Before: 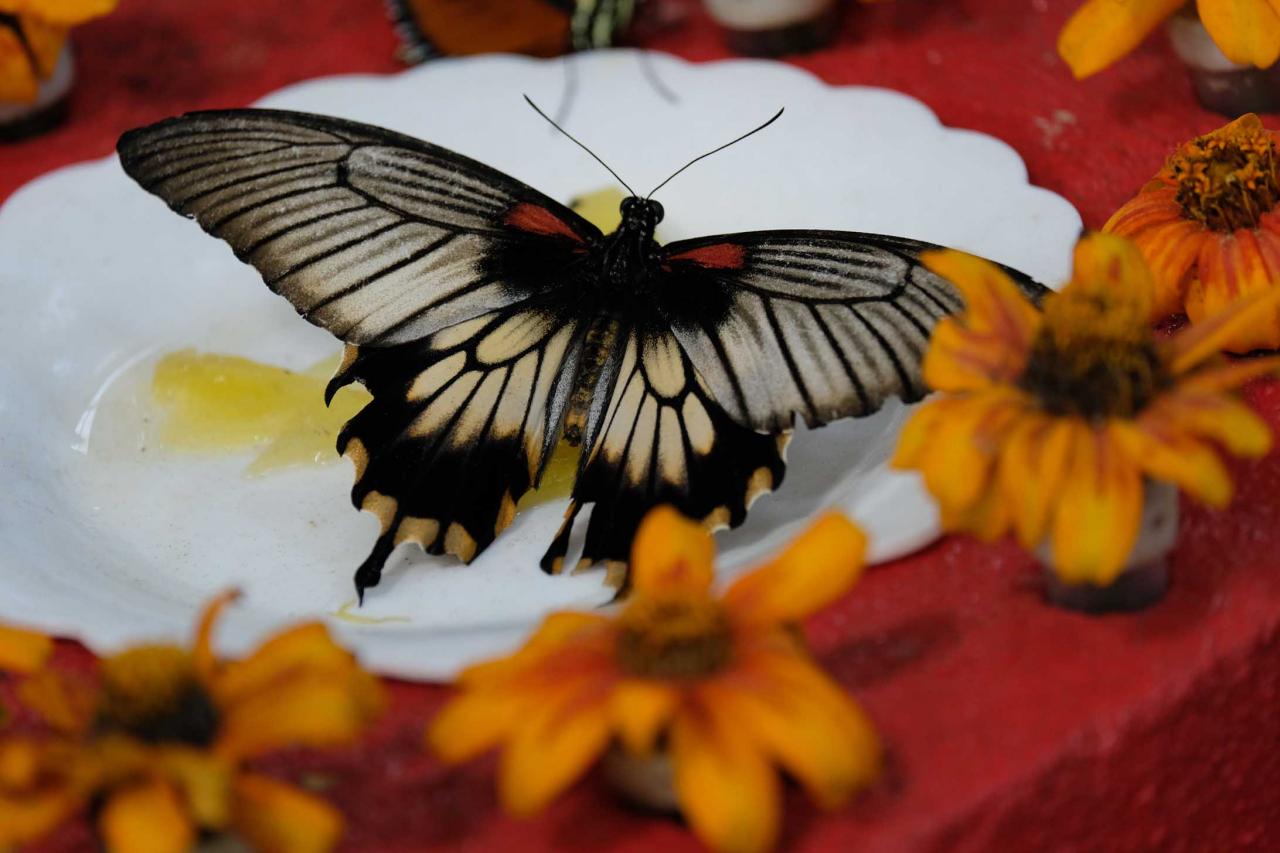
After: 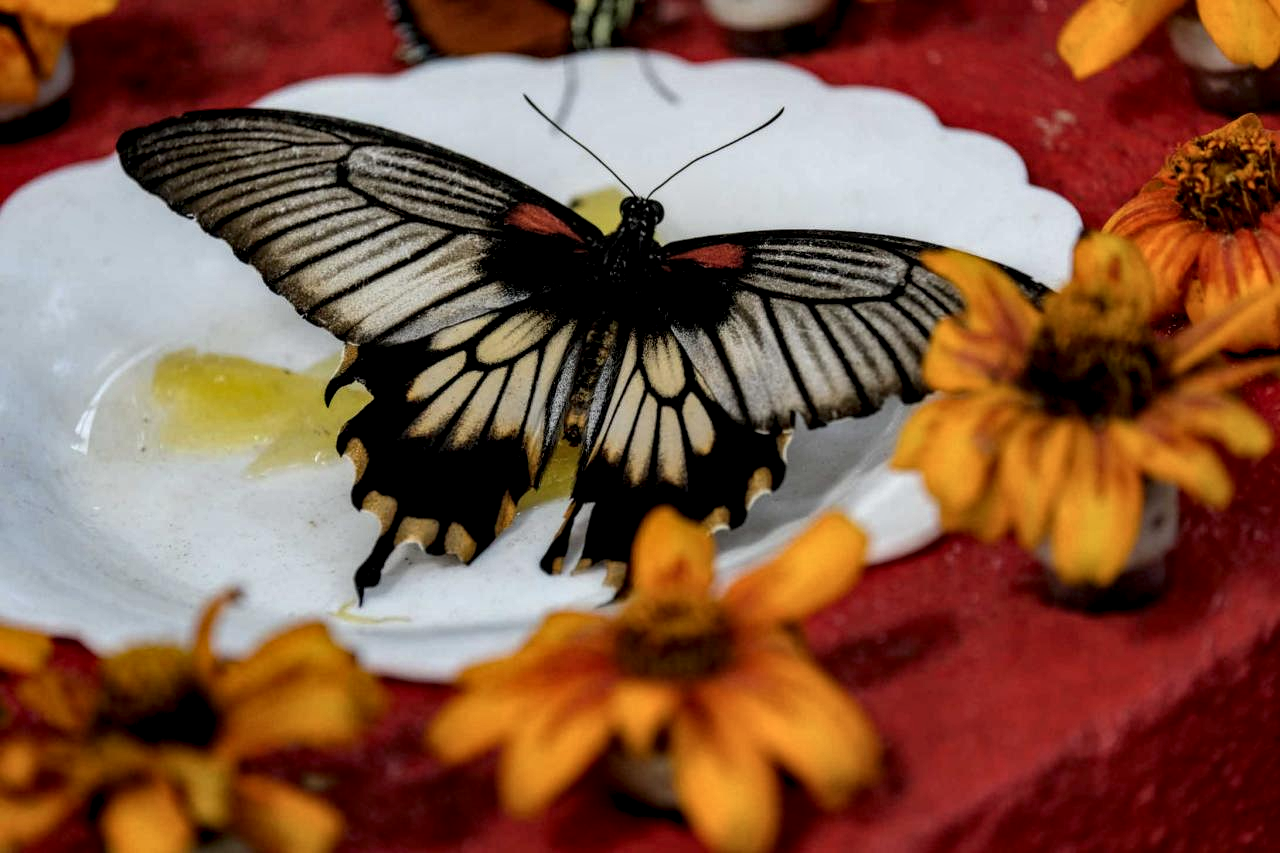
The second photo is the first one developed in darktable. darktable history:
local contrast: highlights 20%, shadows 69%, detail 170%
